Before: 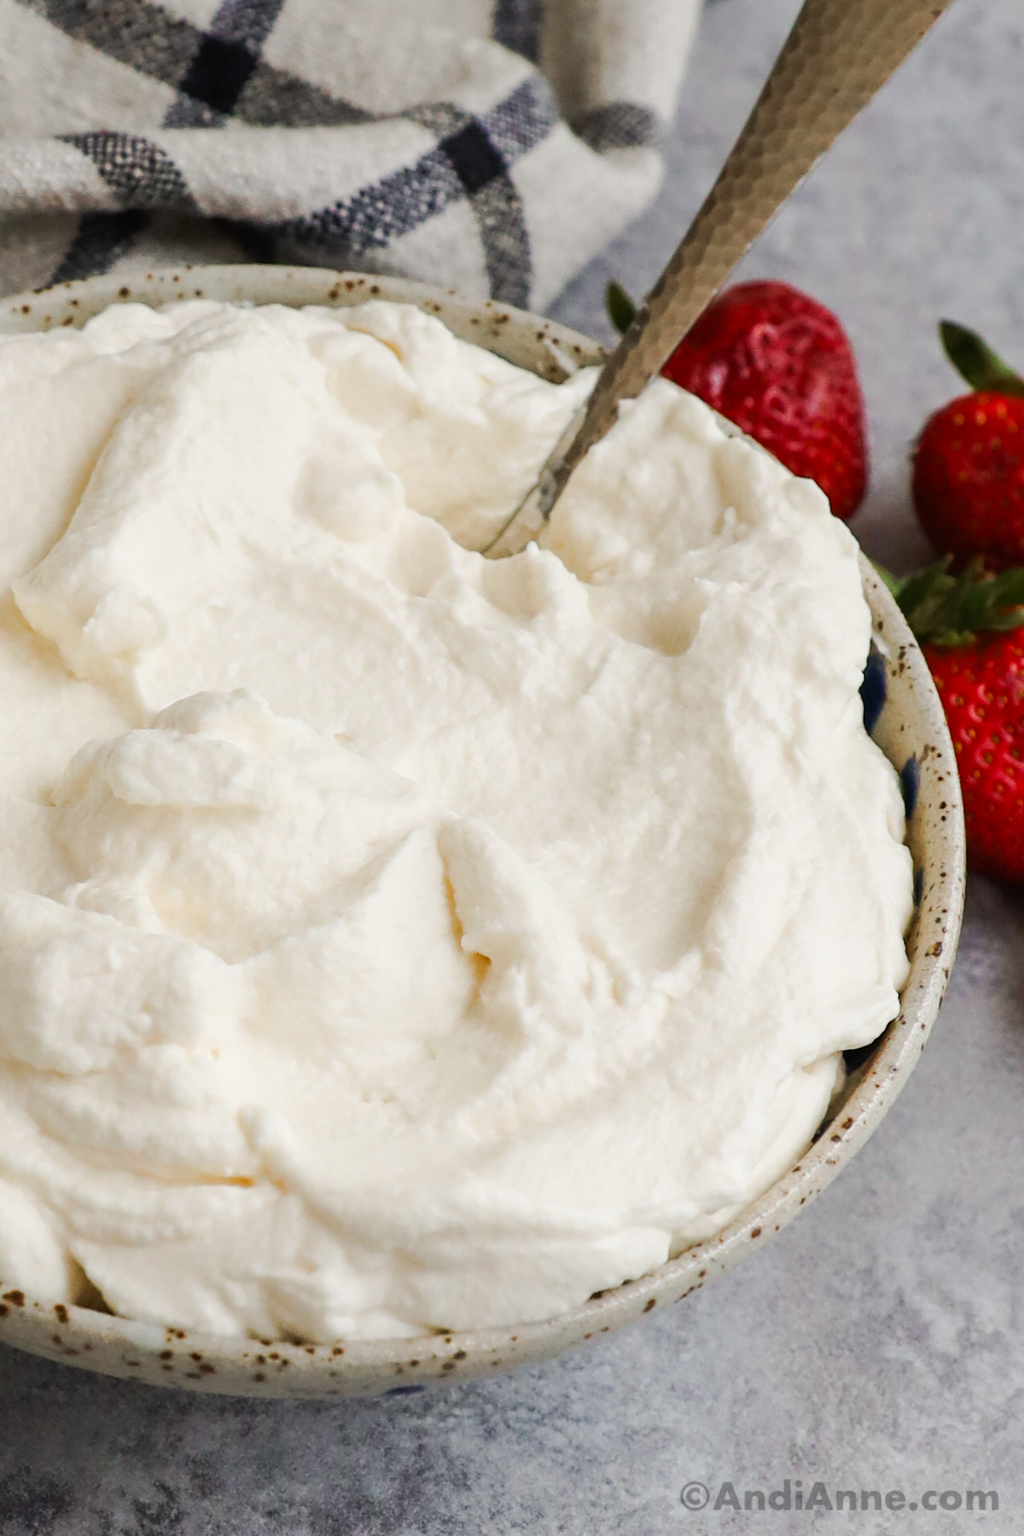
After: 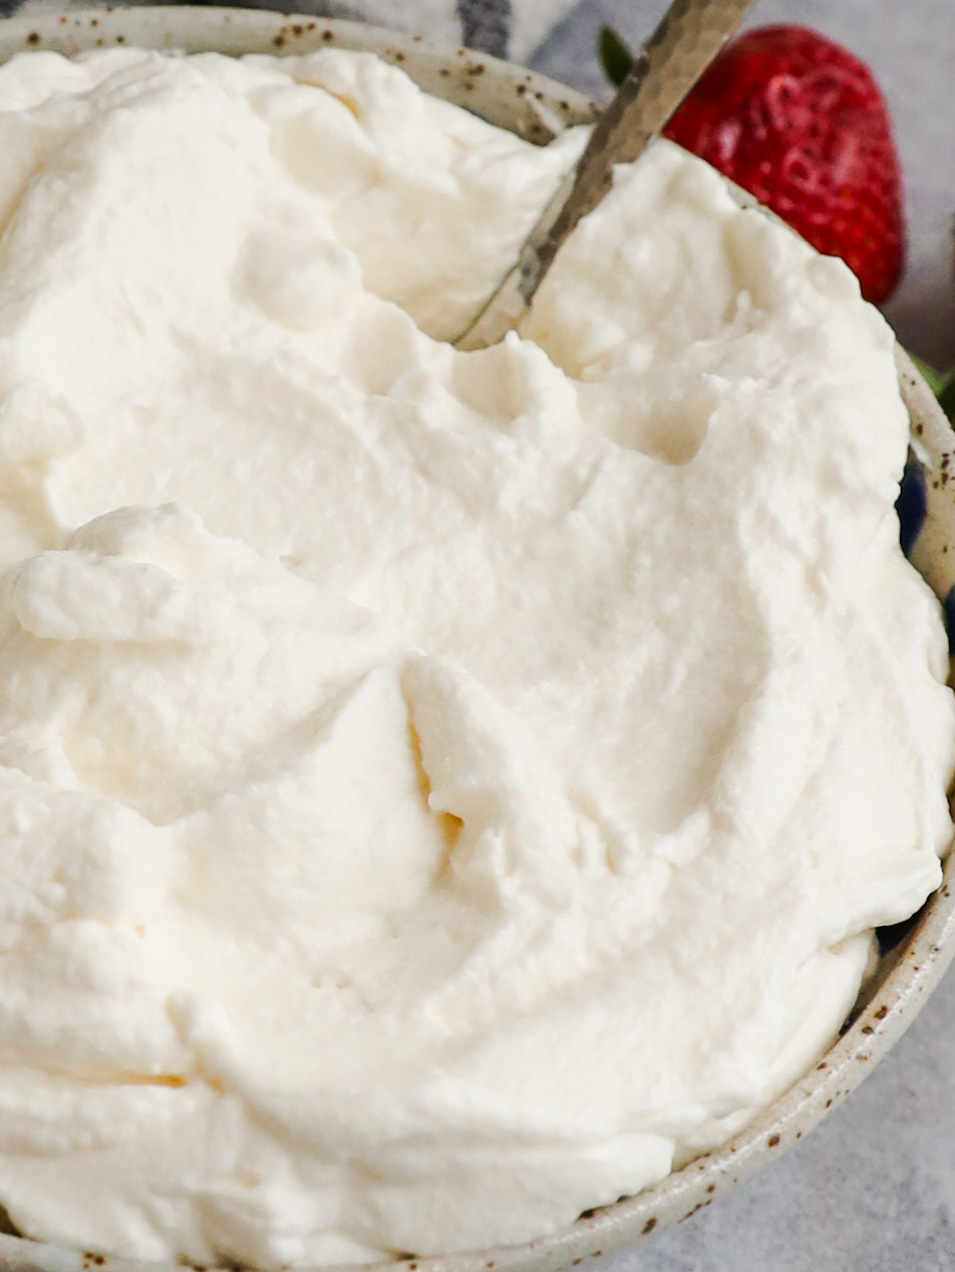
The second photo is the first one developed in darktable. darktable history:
crop: left 9.356%, top 16.893%, right 11.007%, bottom 12.386%
